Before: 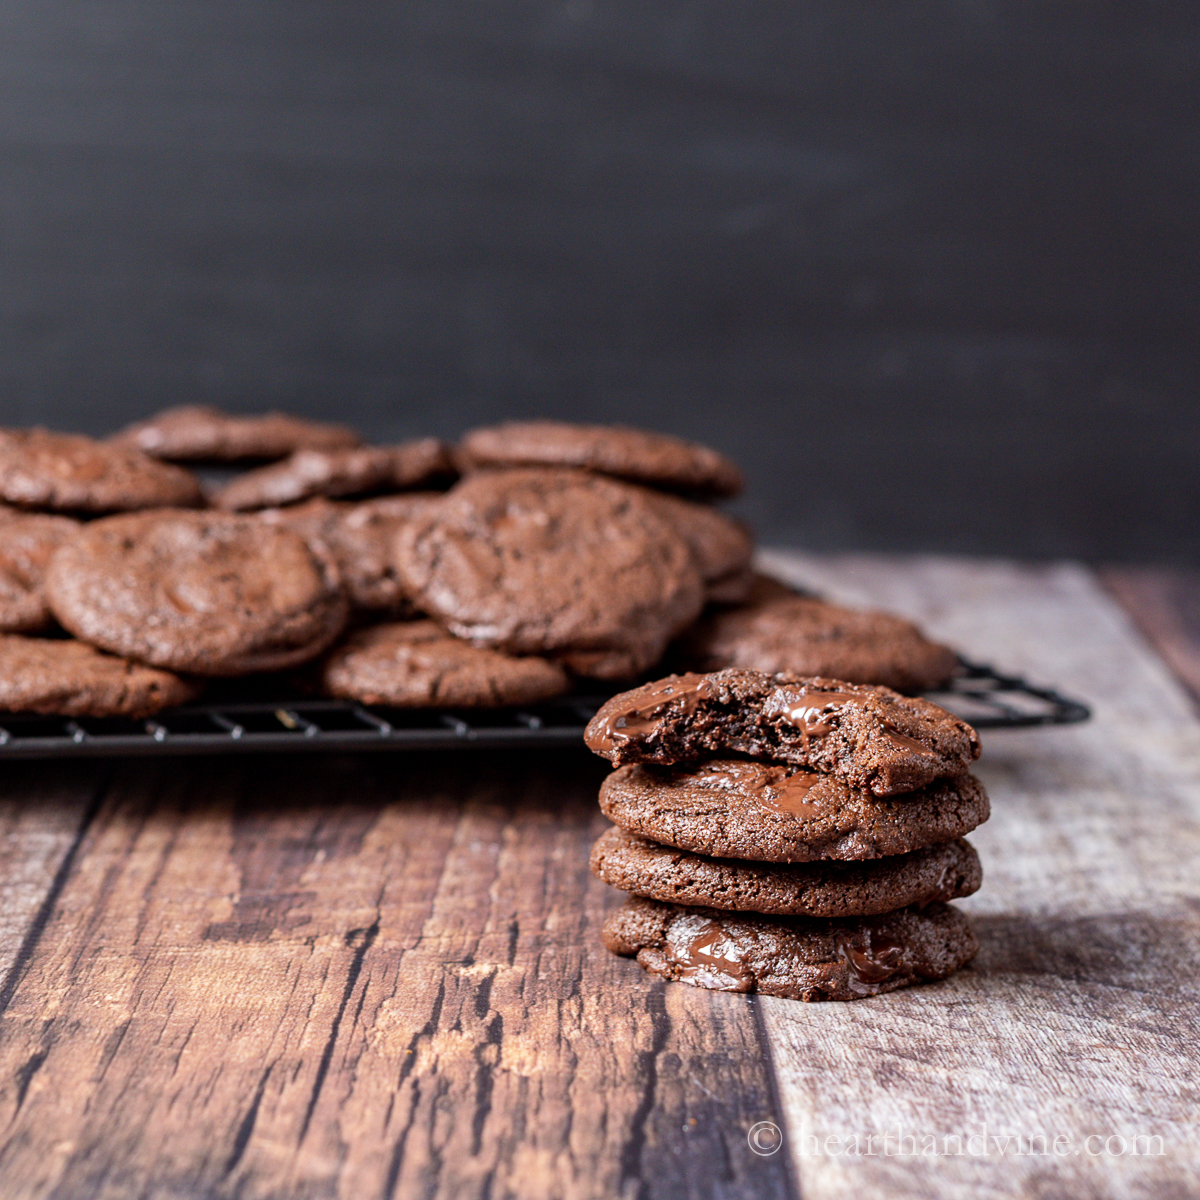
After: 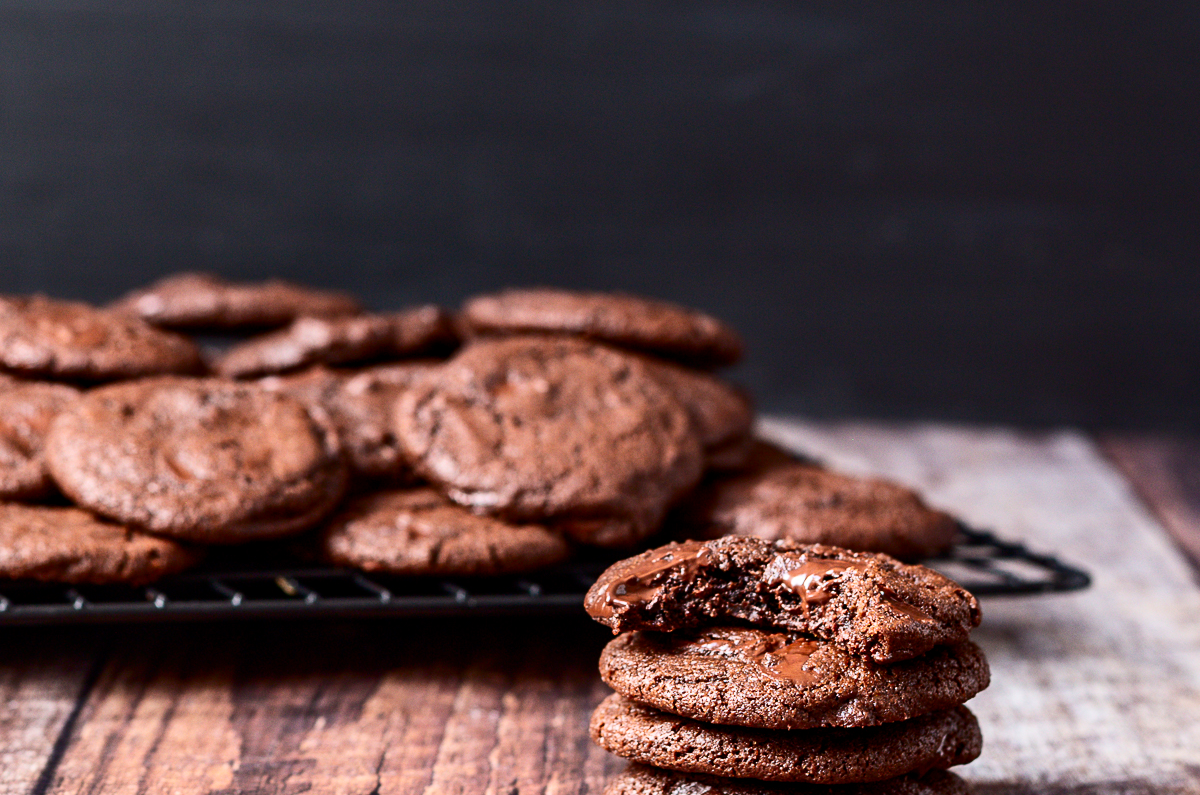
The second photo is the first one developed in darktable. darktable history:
contrast brightness saturation: contrast 0.27
crop: top 11.133%, bottom 22.611%
